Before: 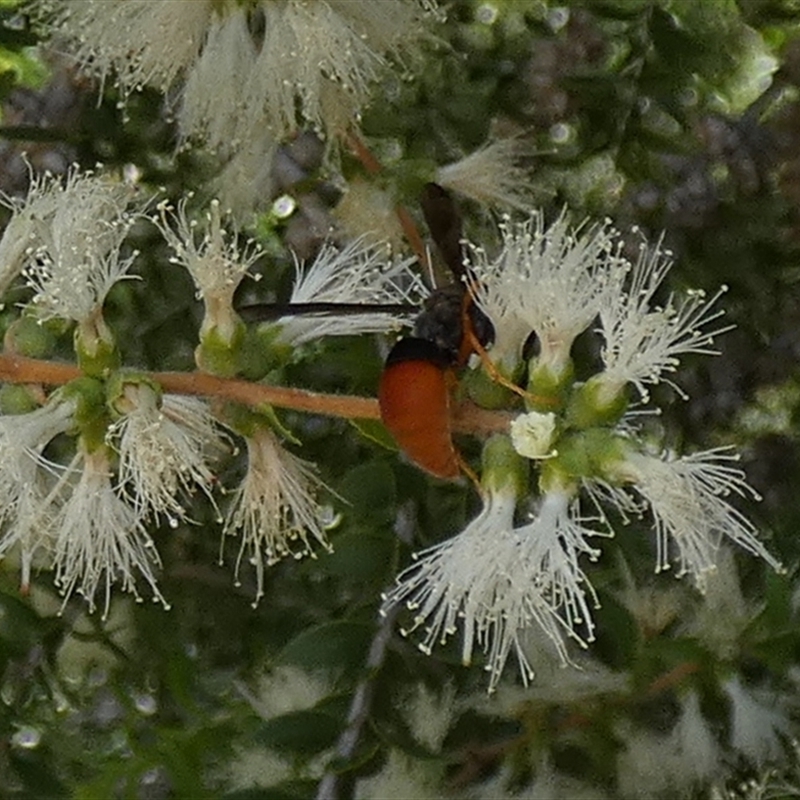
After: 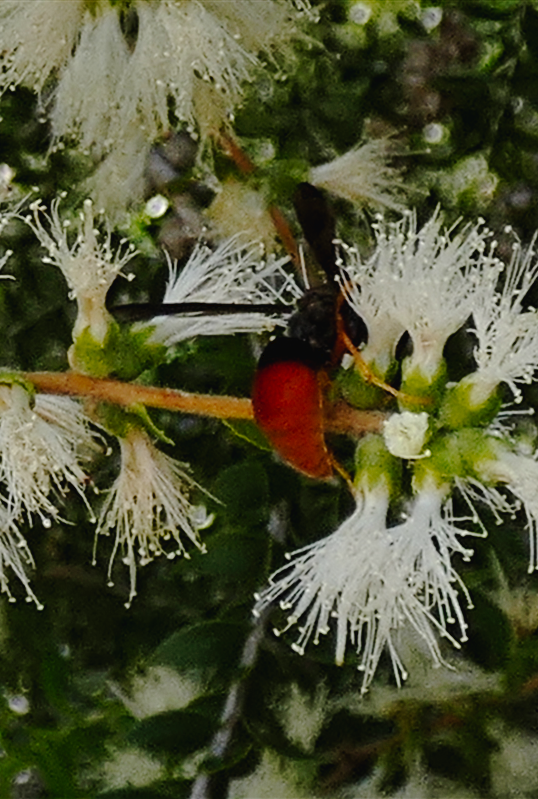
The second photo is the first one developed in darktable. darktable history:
crop and rotate: left 15.949%, right 16.708%
tone curve: curves: ch0 [(0, 0) (0.003, 0.026) (0.011, 0.025) (0.025, 0.022) (0.044, 0.022) (0.069, 0.028) (0.1, 0.041) (0.136, 0.062) (0.177, 0.103) (0.224, 0.167) (0.277, 0.242) (0.335, 0.343) (0.399, 0.452) (0.468, 0.539) (0.543, 0.614) (0.623, 0.683) (0.709, 0.749) (0.801, 0.827) (0.898, 0.918) (1, 1)], preserve colors none
